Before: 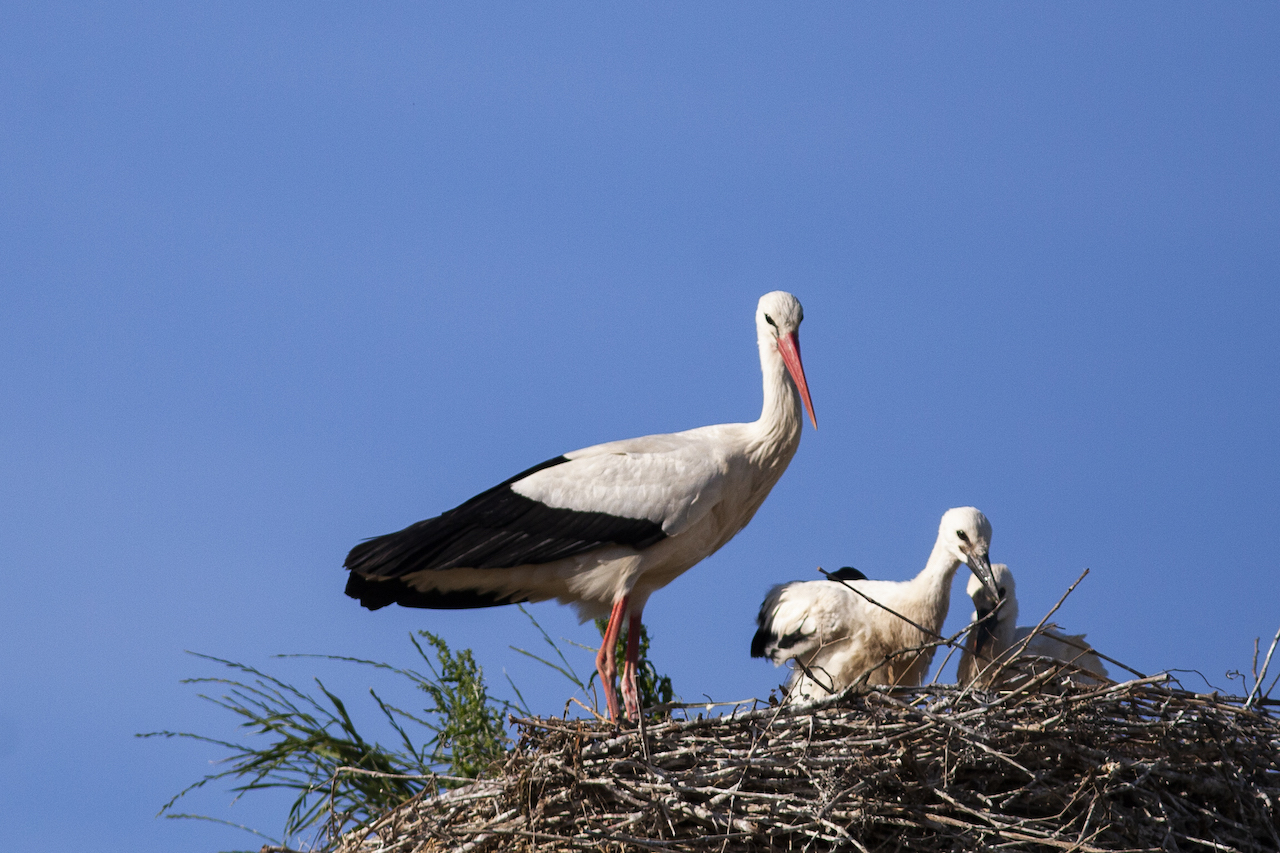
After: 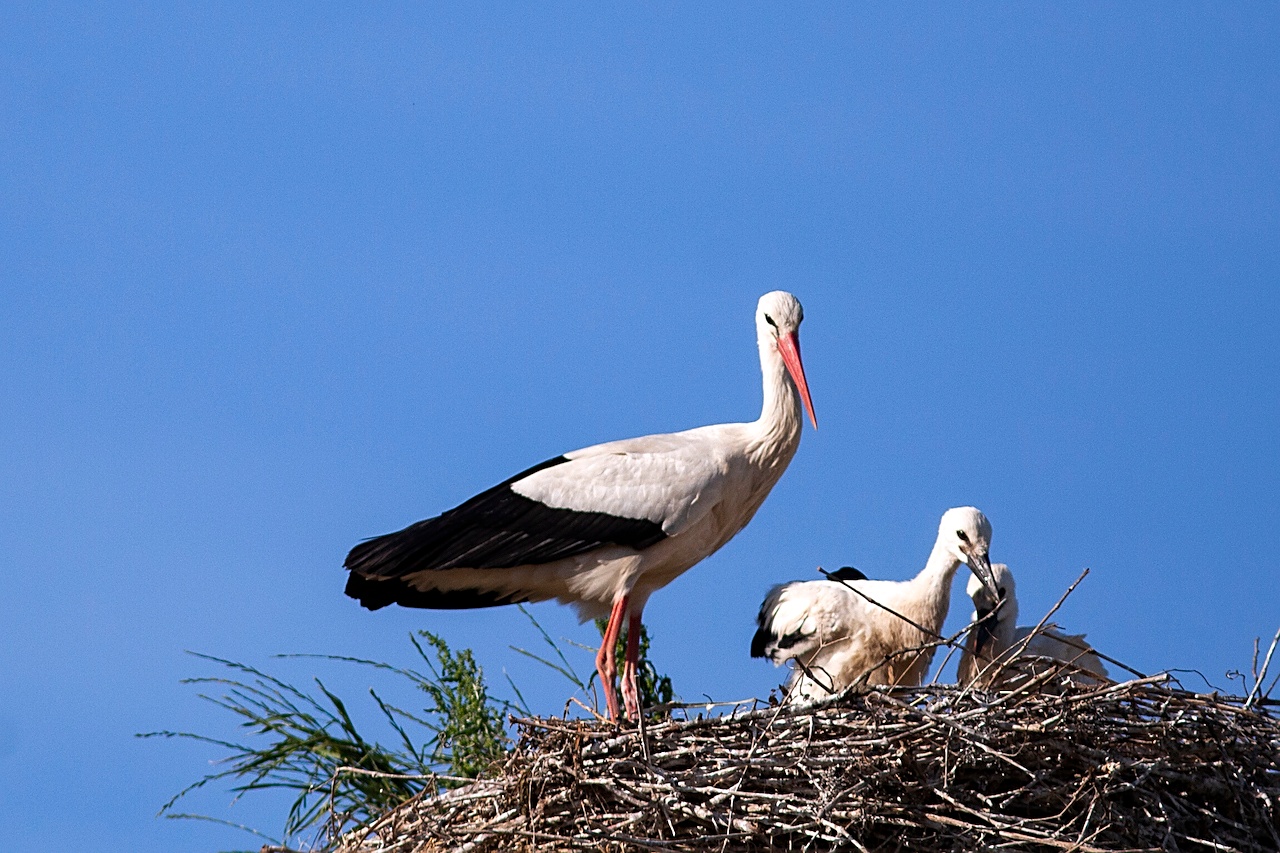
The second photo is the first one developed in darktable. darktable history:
sharpen: on, module defaults
exposure: exposure 0.131 EV, compensate highlight preservation false
white balance: red 1.004, blue 1.024
